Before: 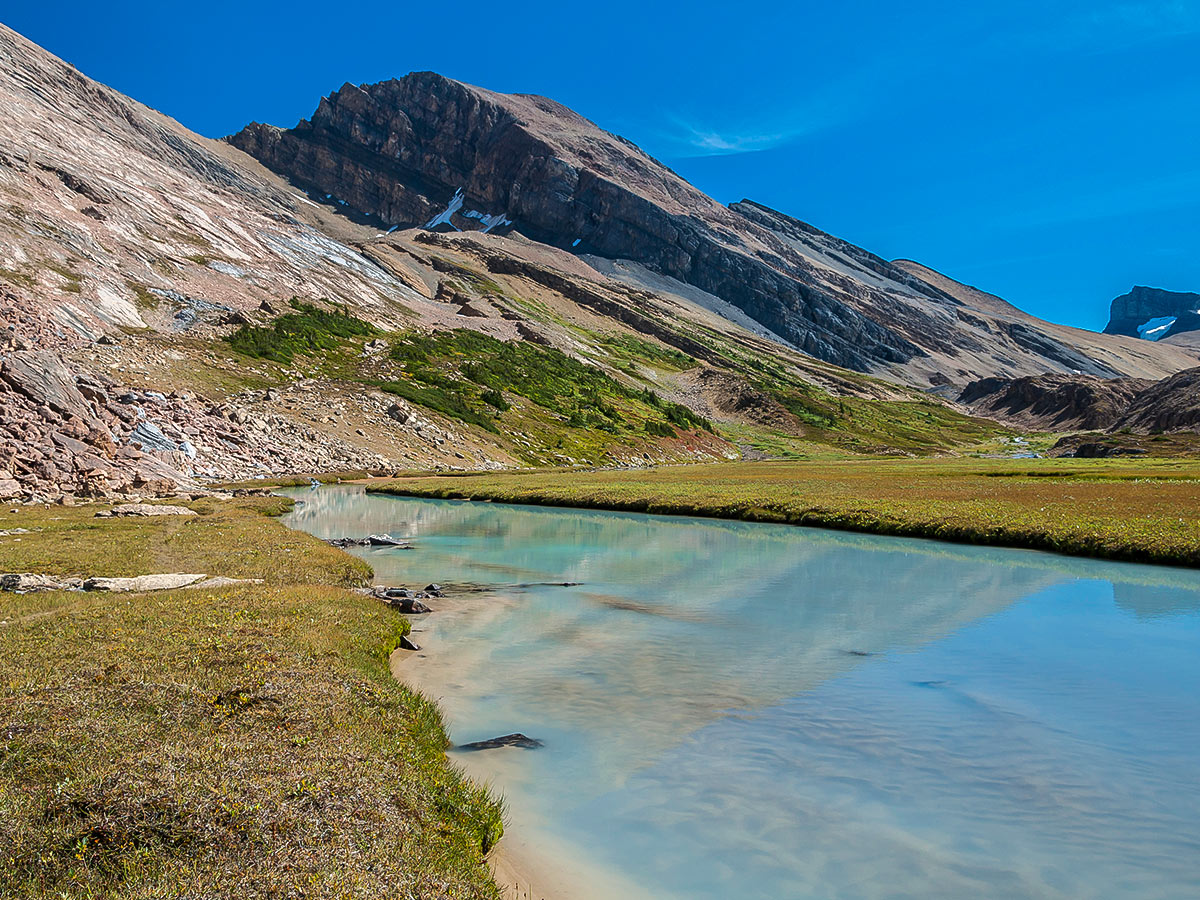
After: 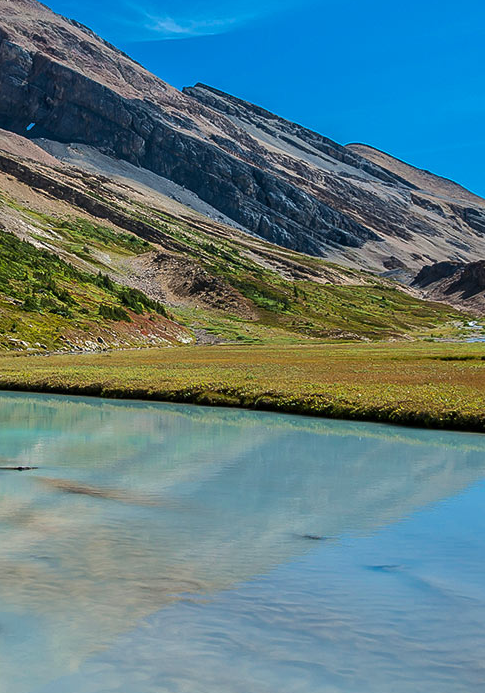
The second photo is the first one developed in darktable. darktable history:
crop: left 45.566%, top 12.936%, right 13.973%, bottom 10.036%
